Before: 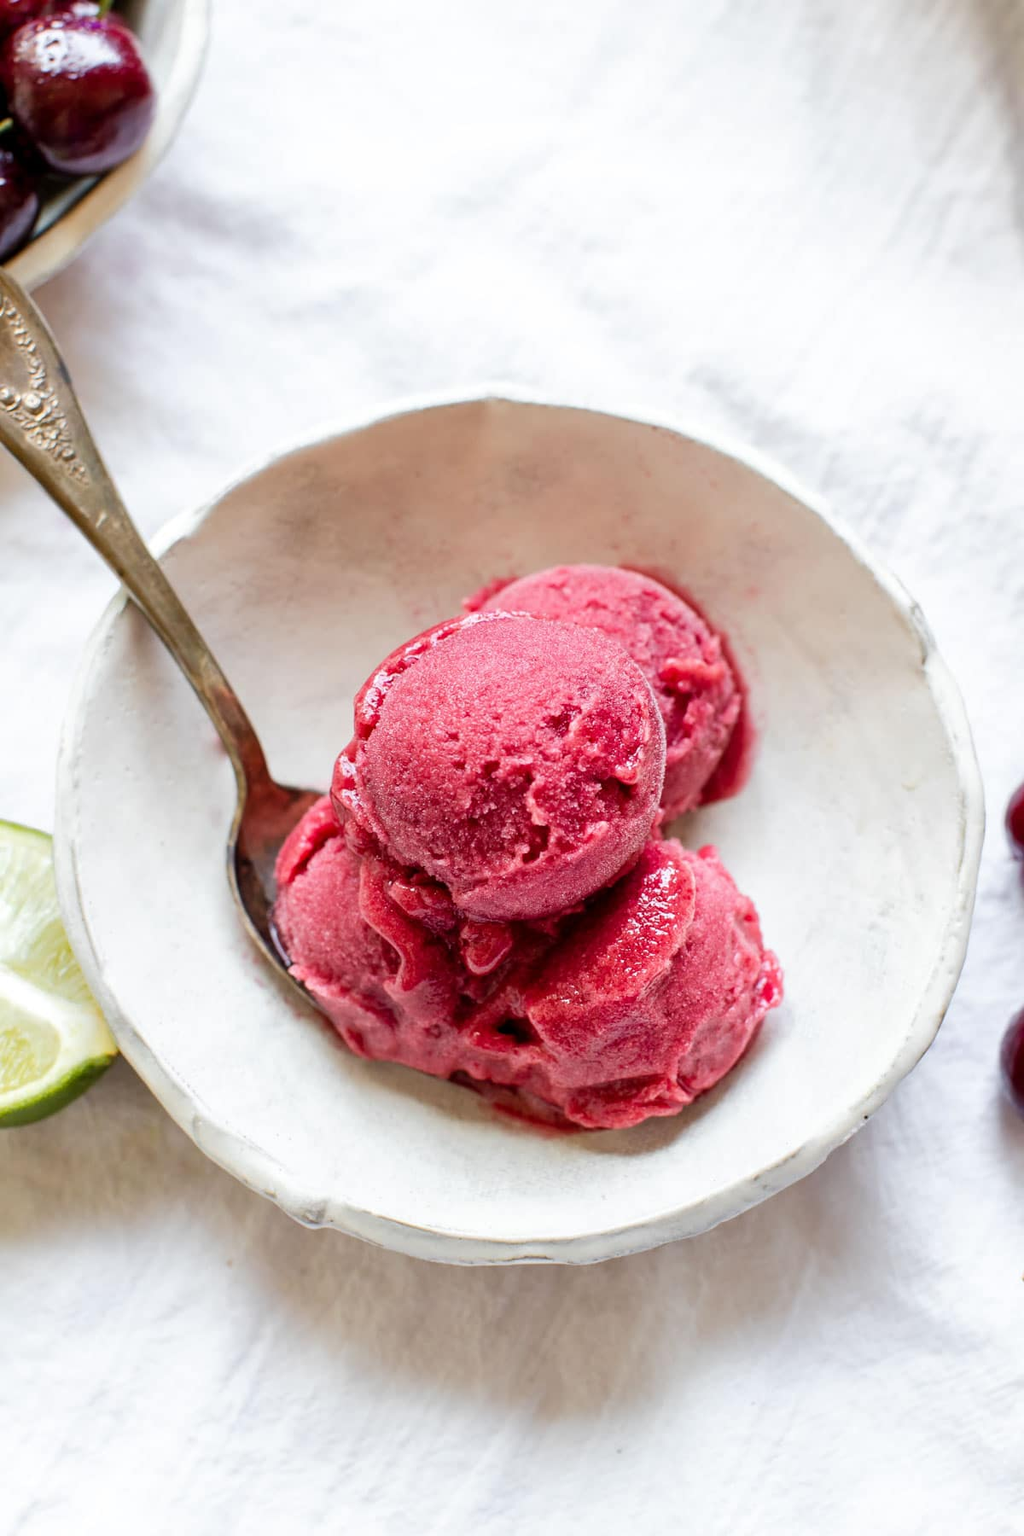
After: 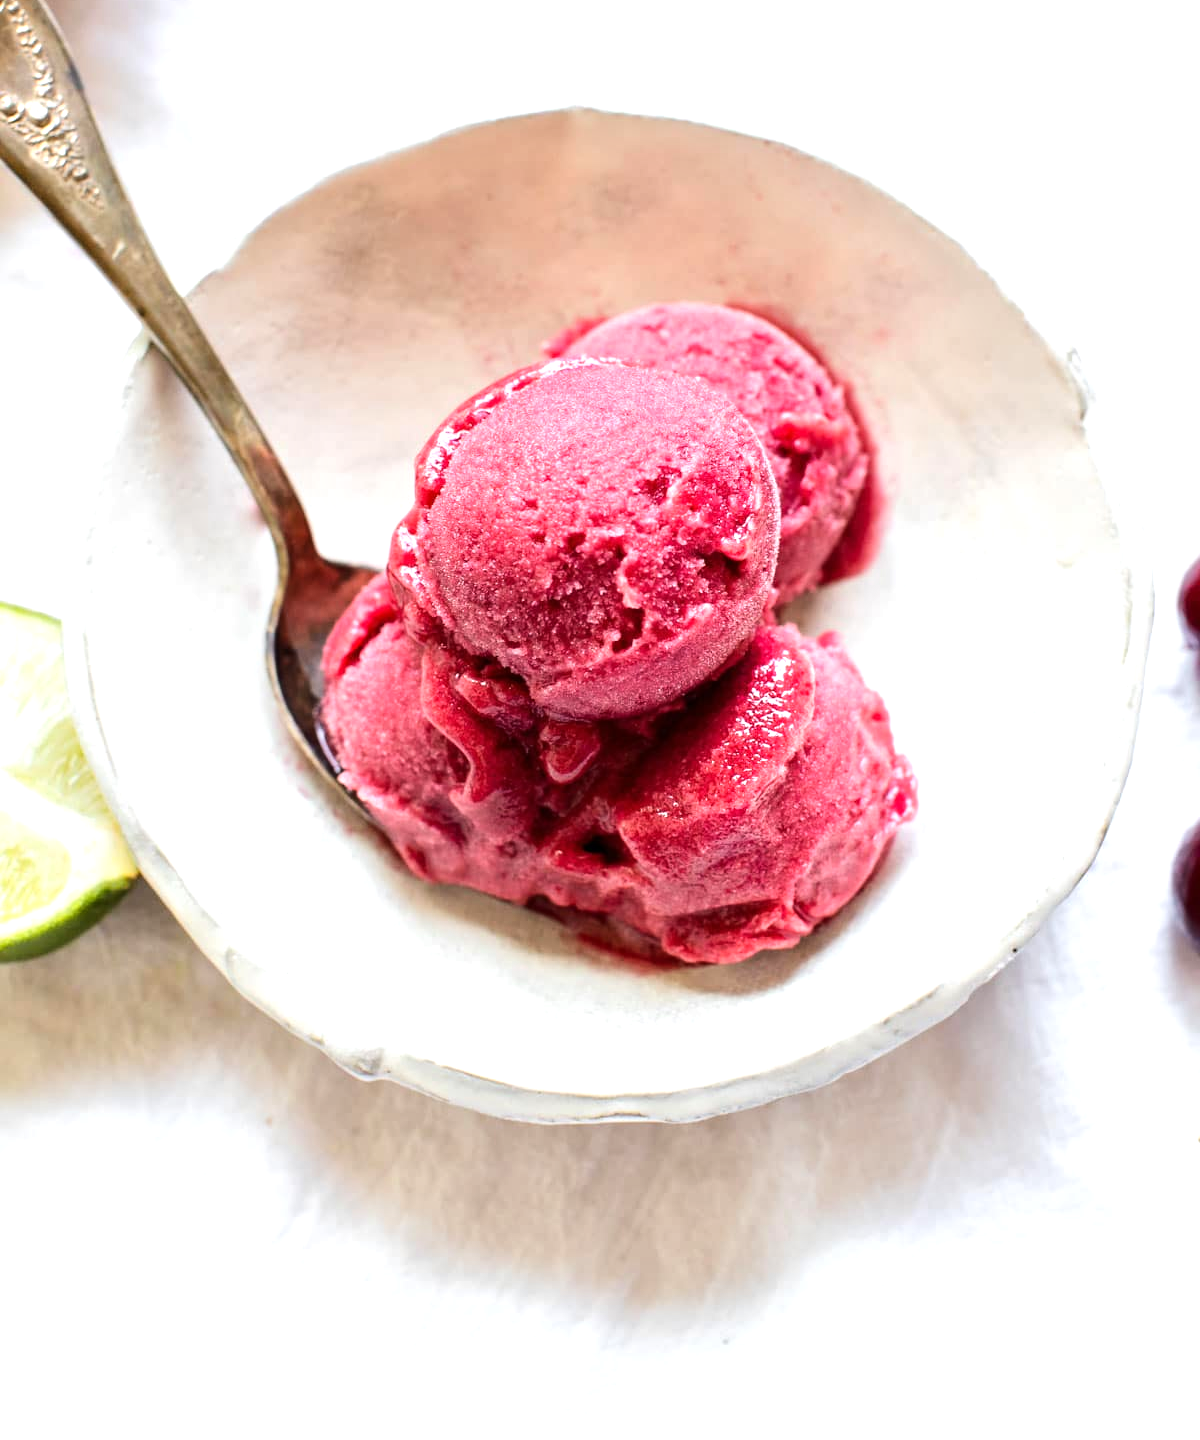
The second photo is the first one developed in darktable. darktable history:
crop and rotate: top 19.998%
tone equalizer: -8 EV 0.001 EV, -7 EV -0.002 EV, -6 EV 0.002 EV, -5 EV -0.03 EV, -4 EV -0.116 EV, -3 EV -0.169 EV, -2 EV 0.24 EV, -1 EV 0.702 EV, +0 EV 0.493 EV
